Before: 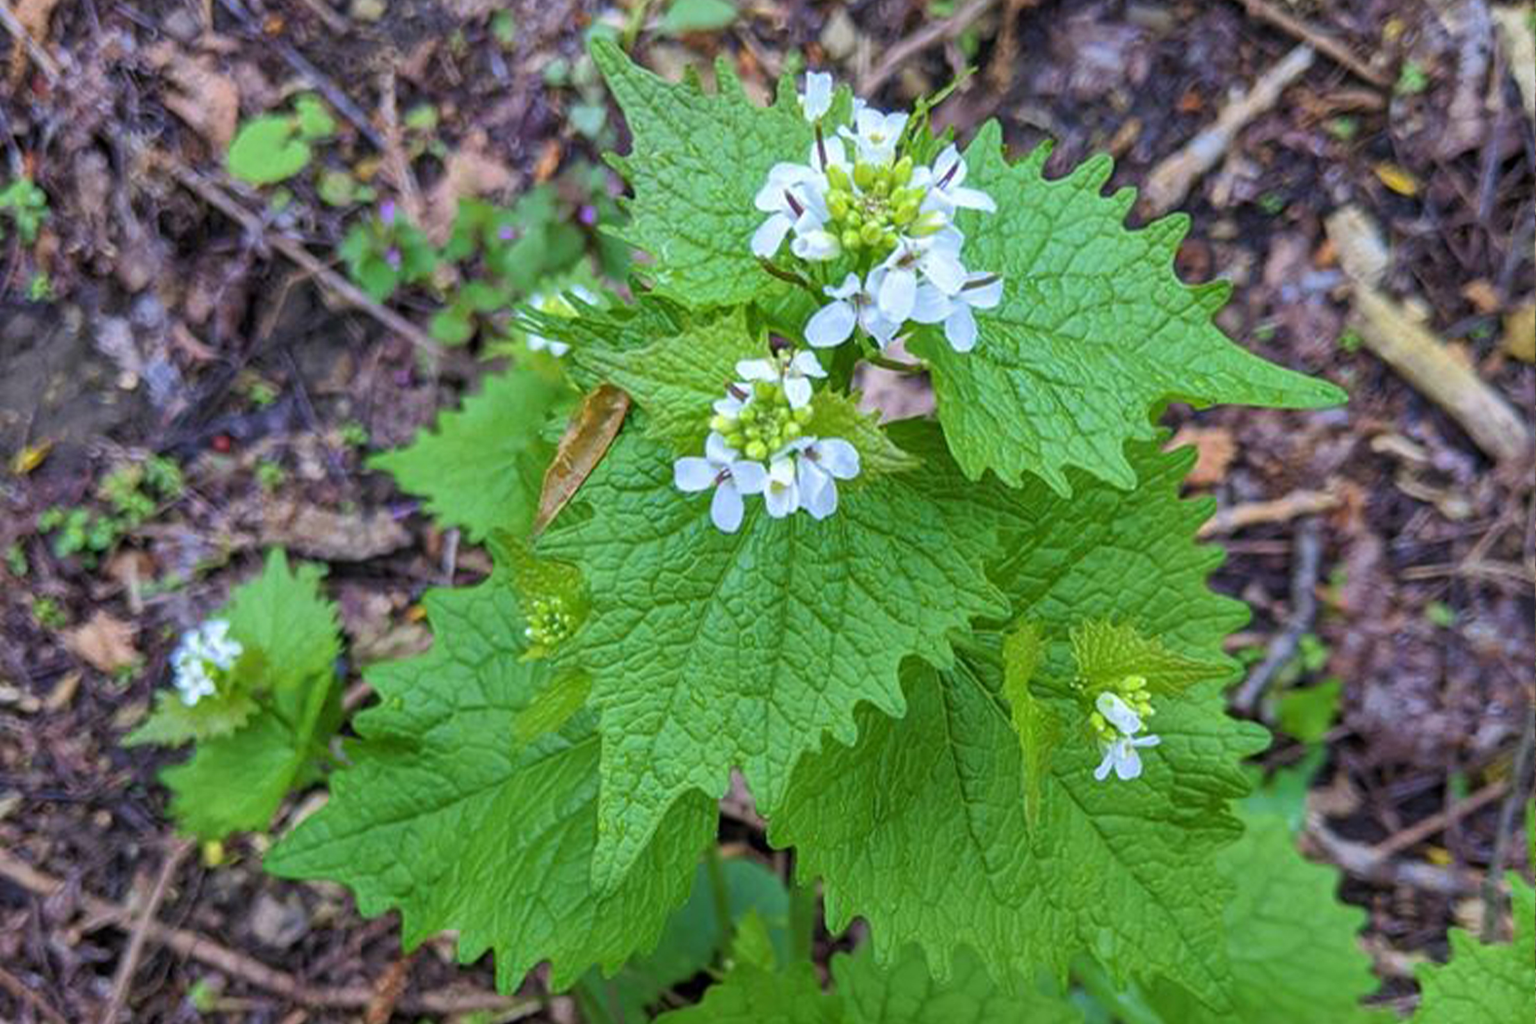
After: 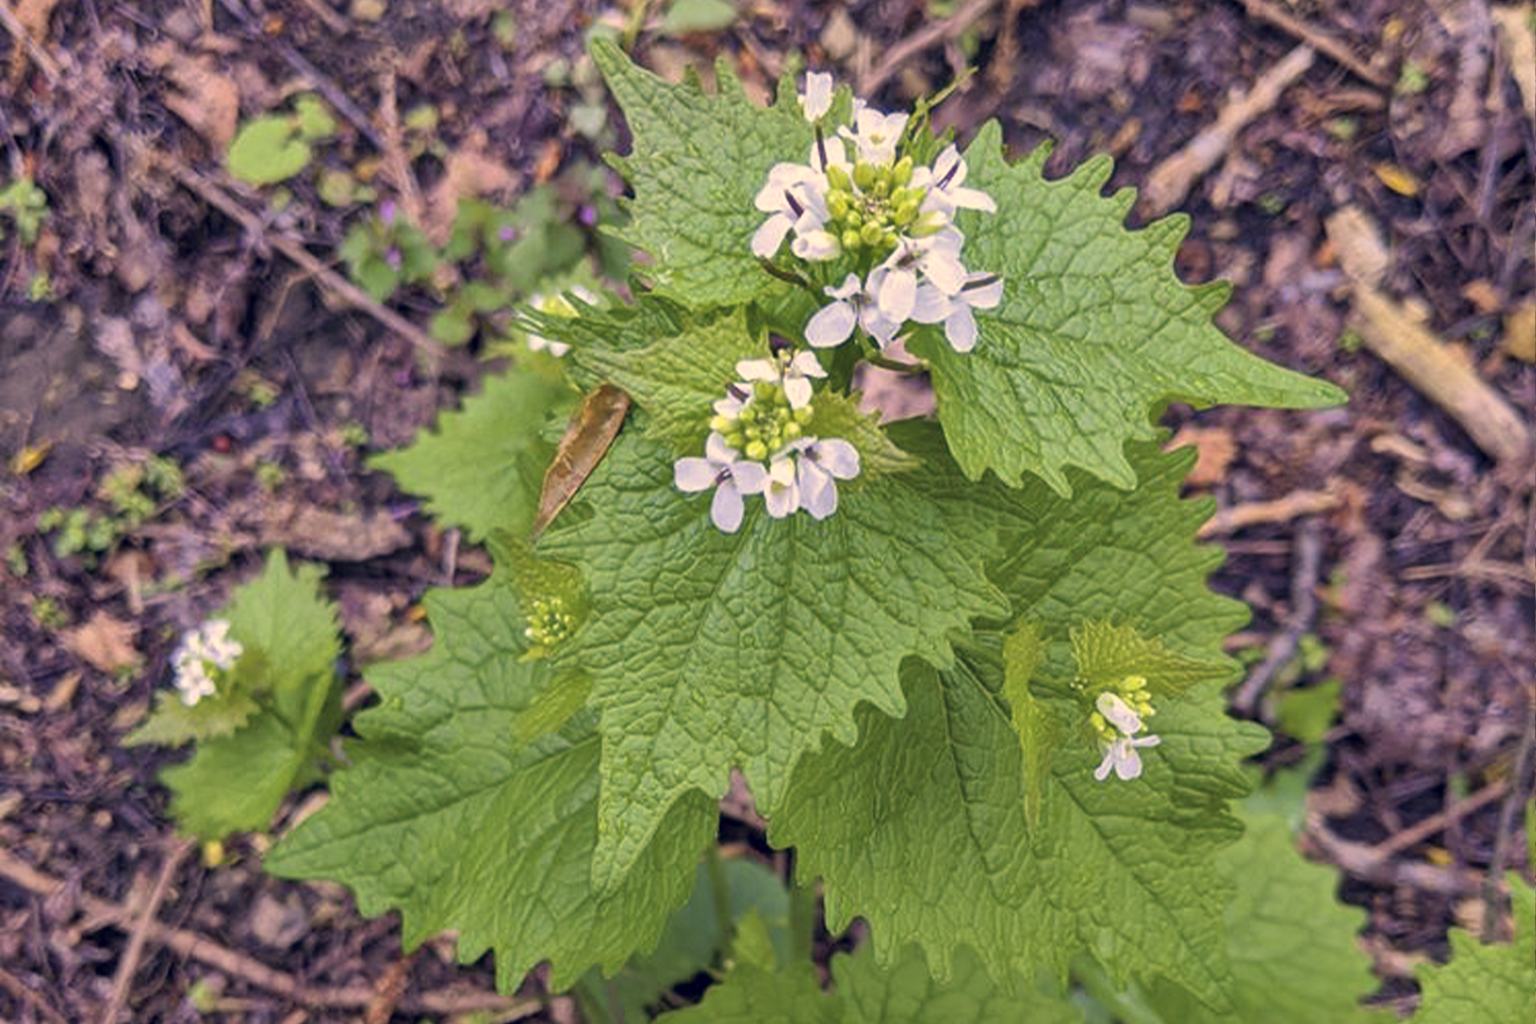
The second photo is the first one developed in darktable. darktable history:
shadows and highlights: soften with gaussian
color correction: highlights a* 19.59, highlights b* 27.49, shadows a* 3.46, shadows b* -17.28, saturation 0.73
